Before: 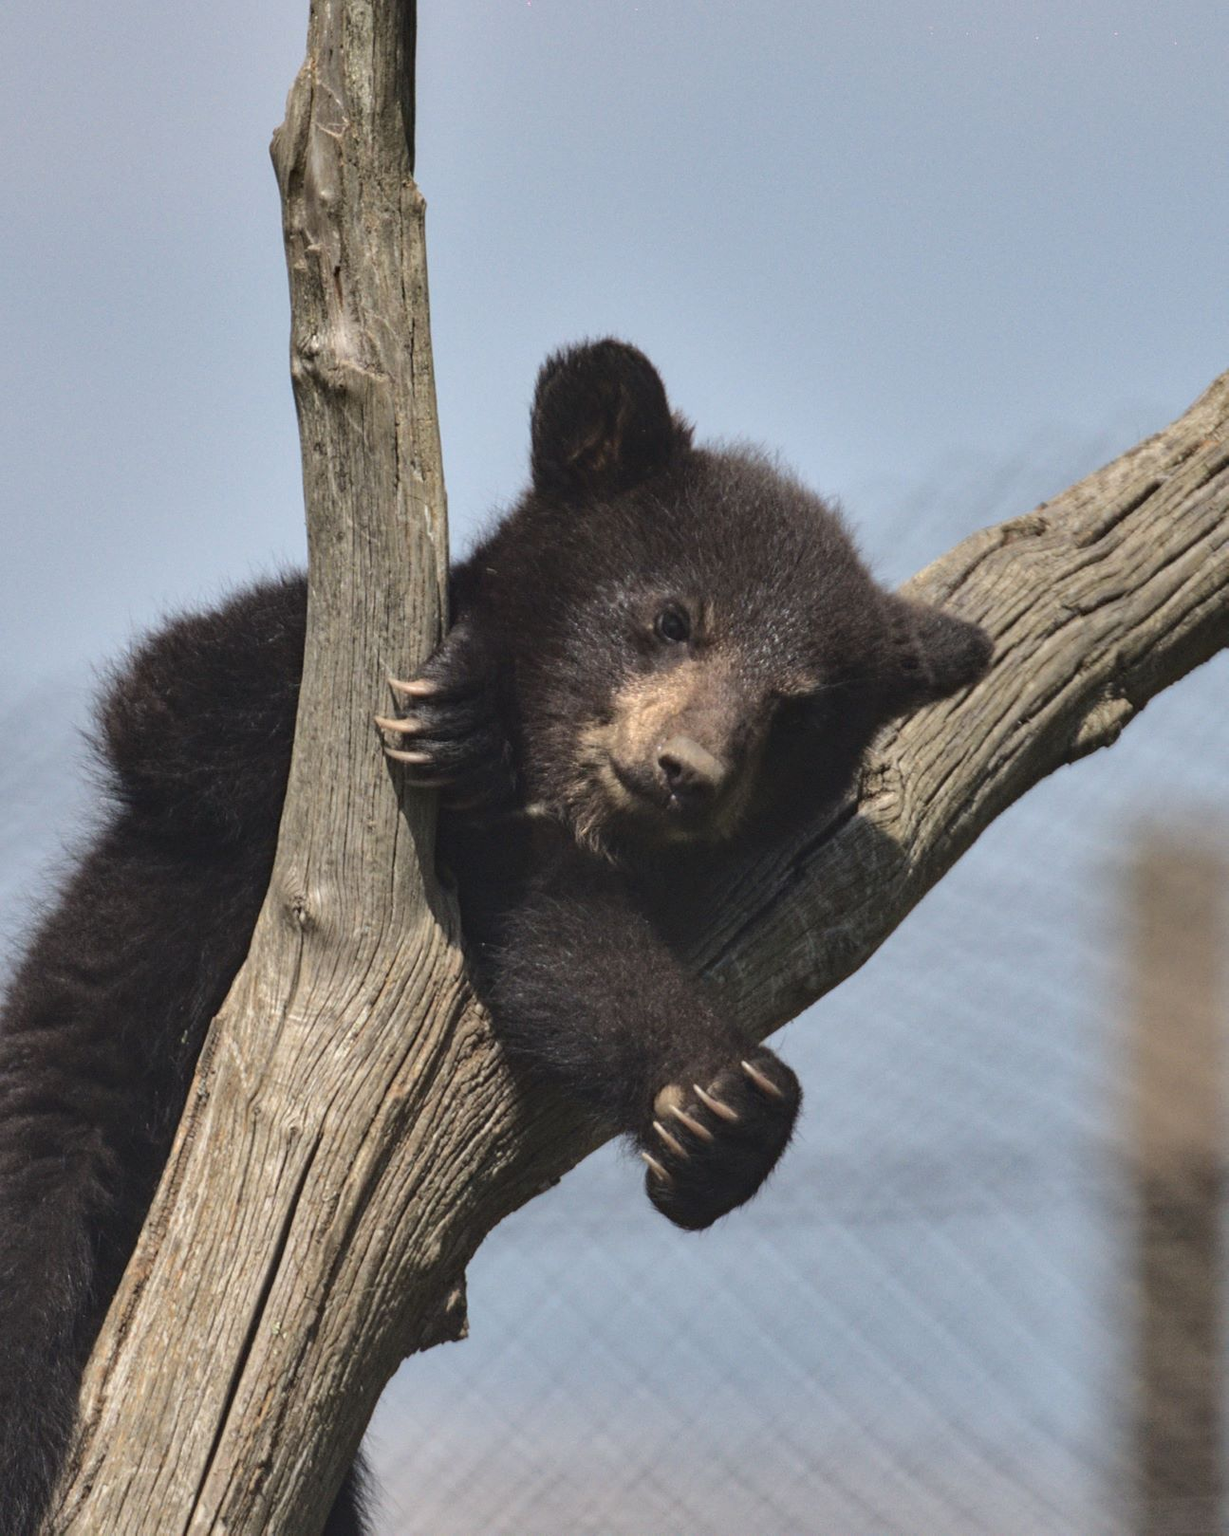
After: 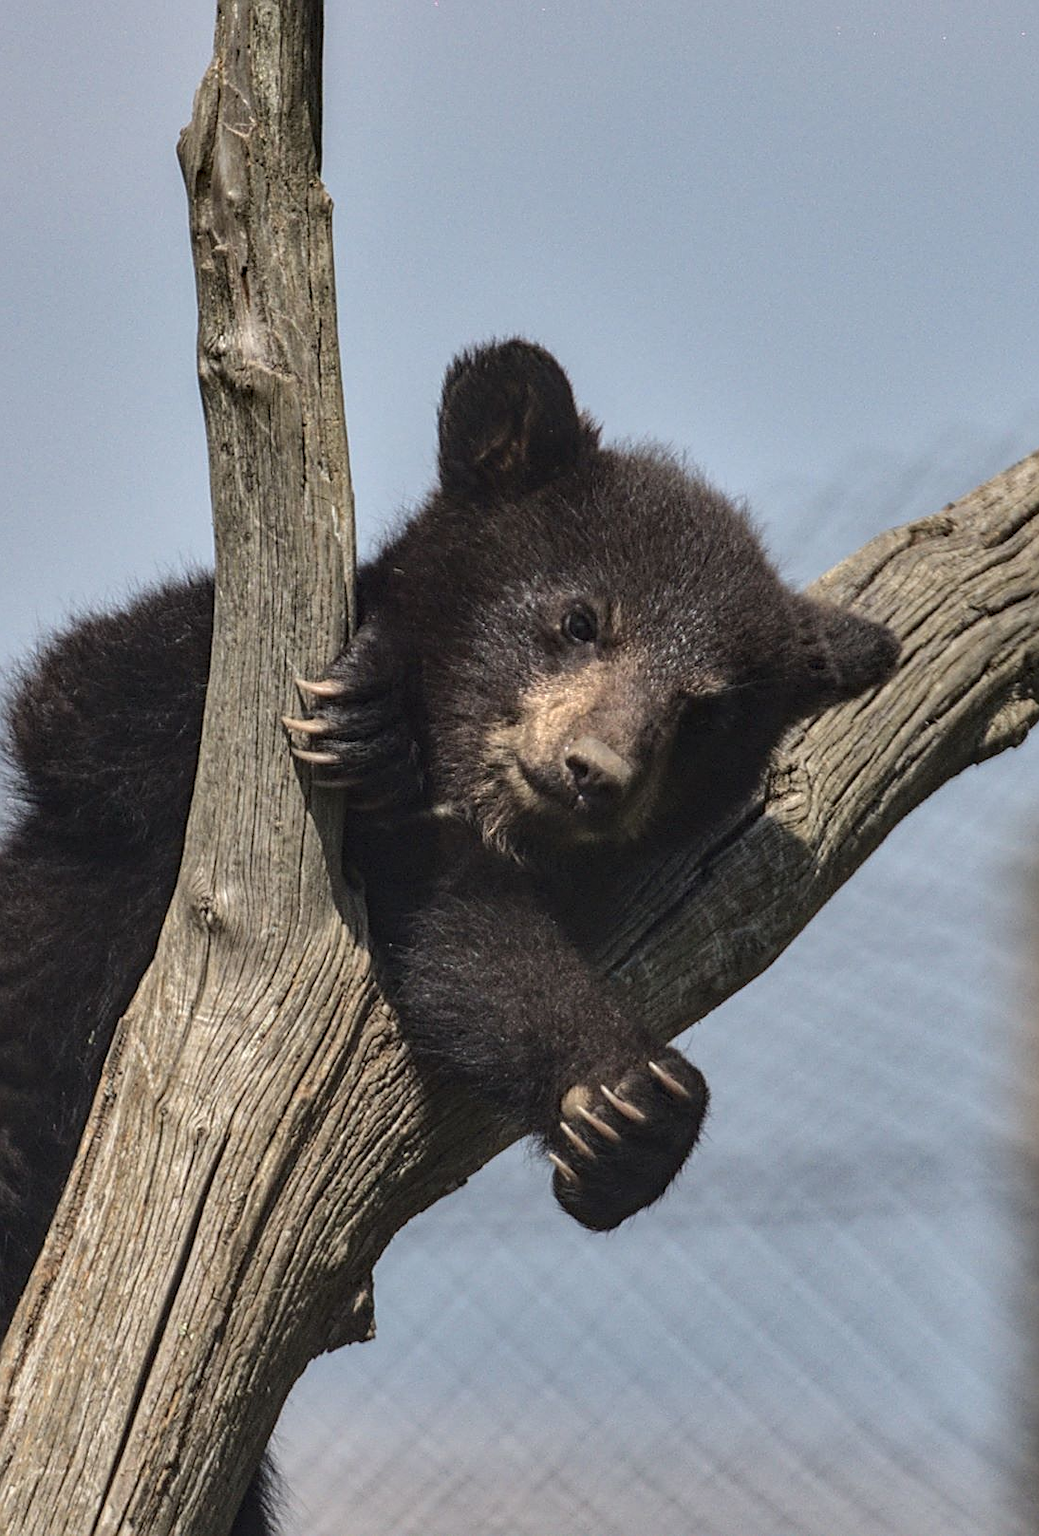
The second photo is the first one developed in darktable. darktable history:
crop: left 7.593%, right 7.814%
sharpen: on, module defaults
local contrast: on, module defaults
exposure: black level correction 0.002, exposure -0.102 EV, compensate exposure bias true, compensate highlight preservation false
